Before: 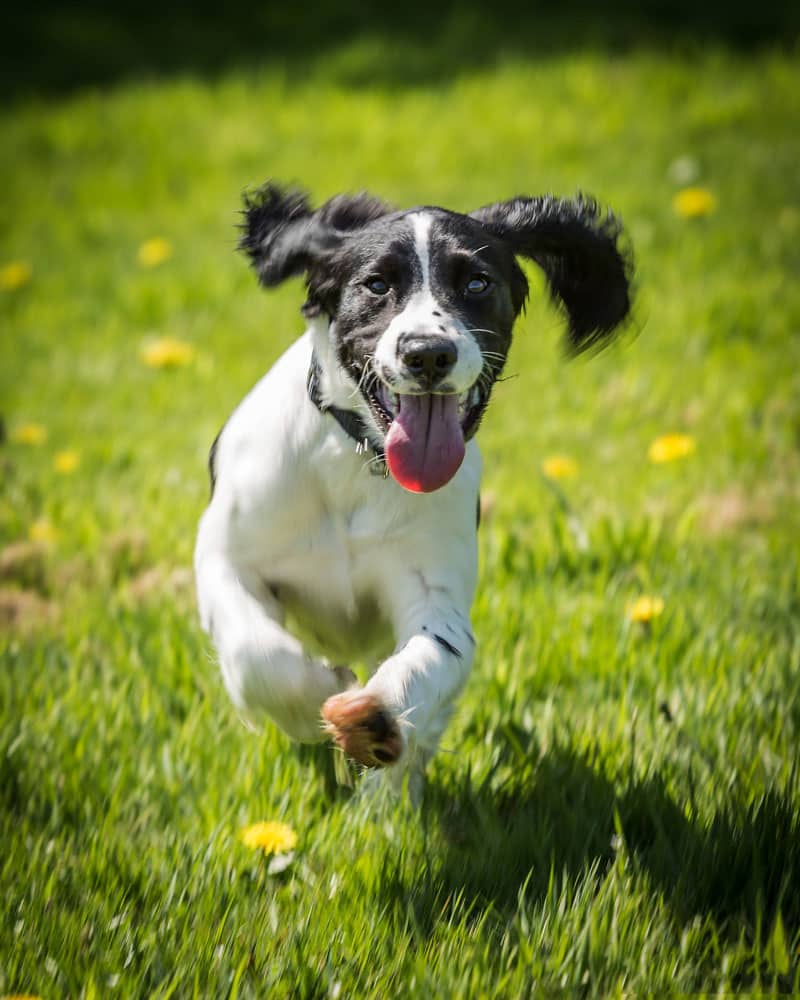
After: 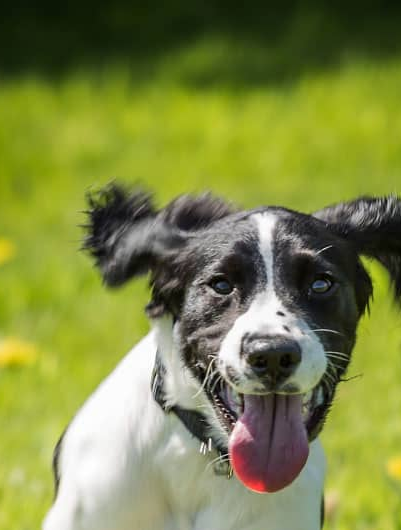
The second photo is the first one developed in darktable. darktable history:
crop: left 19.547%, right 30.241%, bottom 46.933%
